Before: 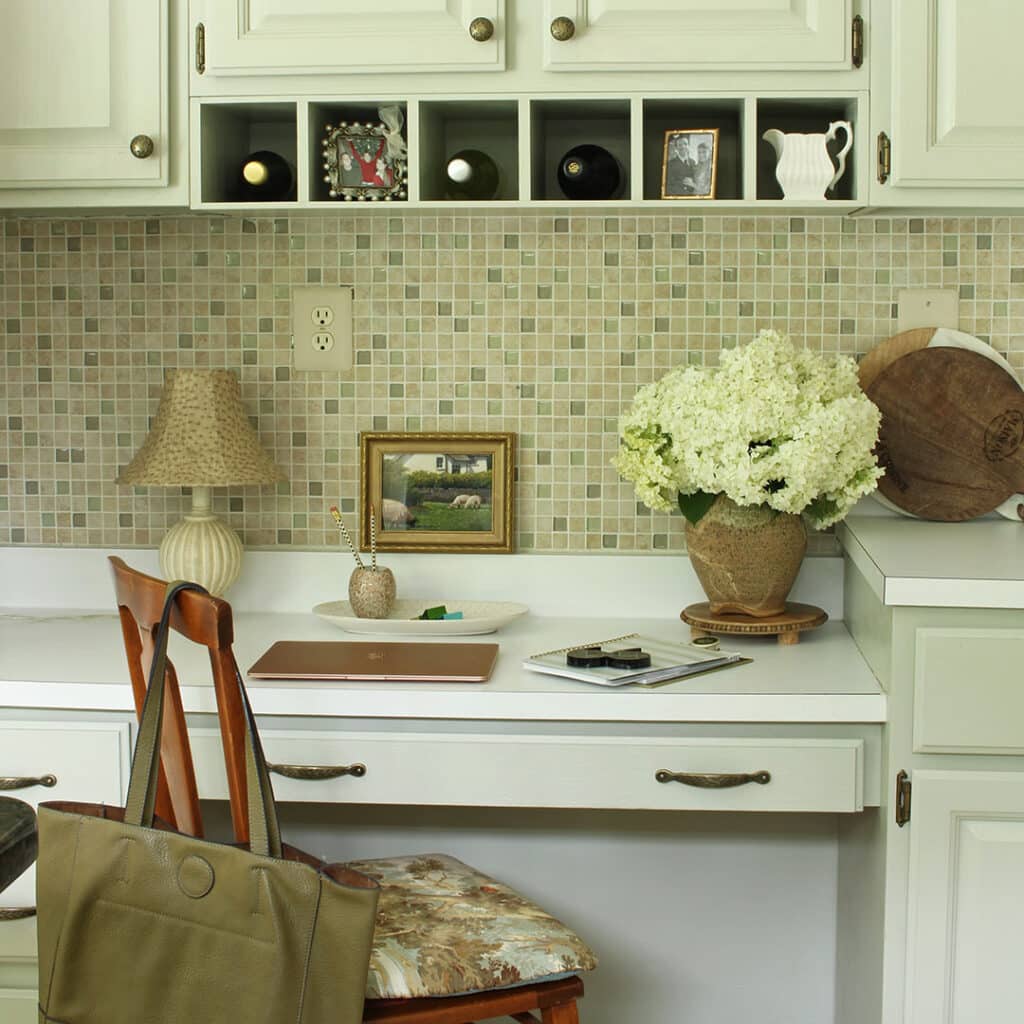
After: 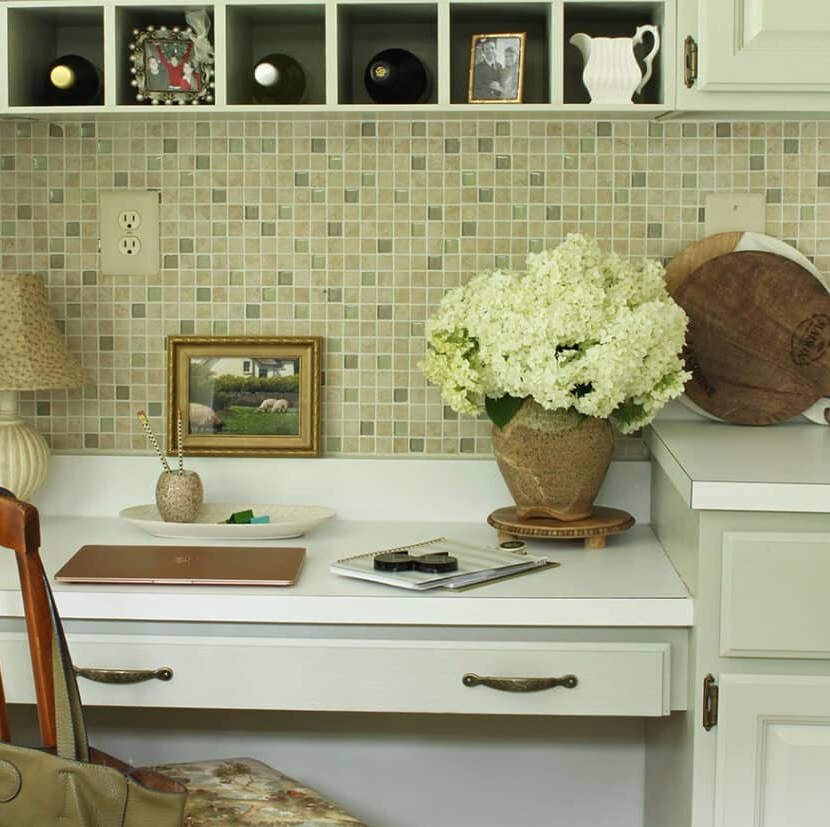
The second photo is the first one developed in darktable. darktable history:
crop: left 18.904%, top 9.433%, right 0%, bottom 9.744%
